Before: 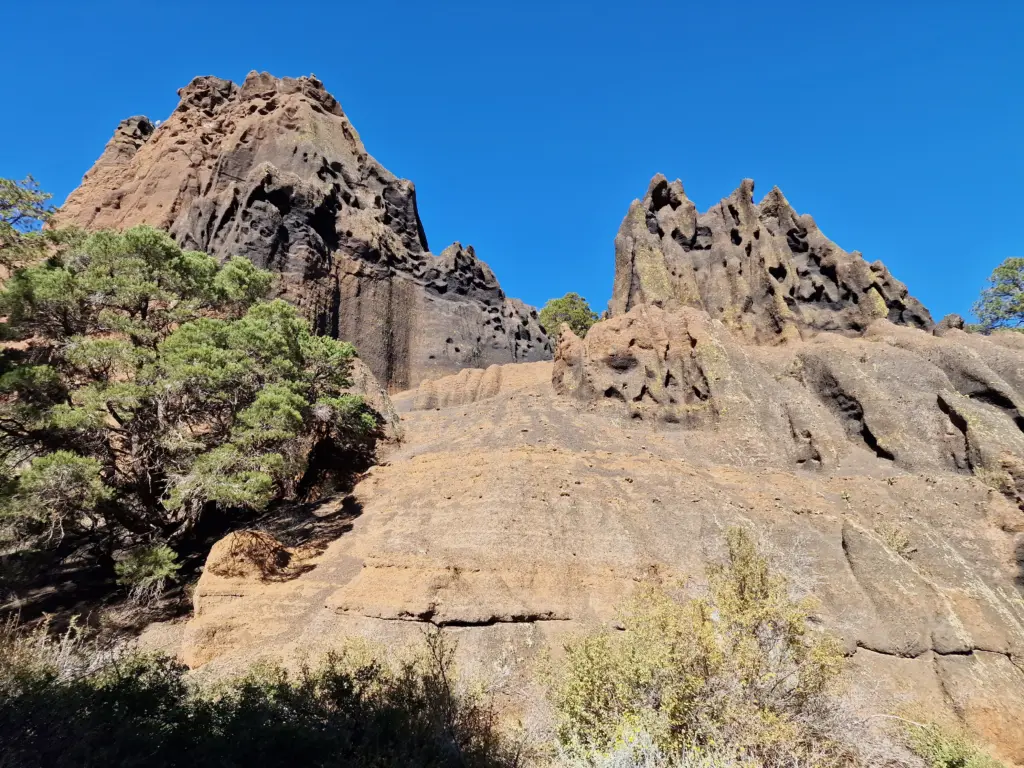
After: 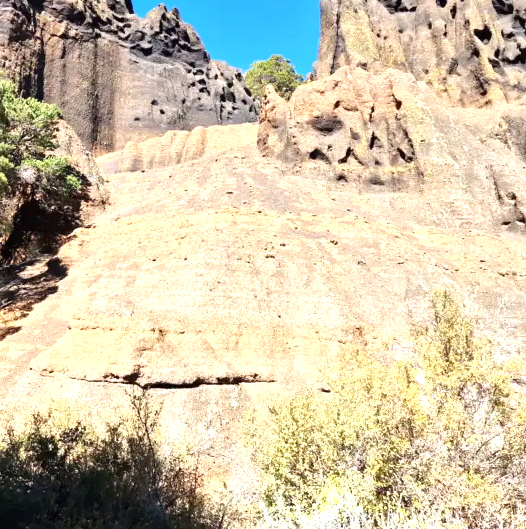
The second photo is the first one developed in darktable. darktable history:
exposure: black level correction 0, exposure 1 EV, compensate highlight preservation false
crop and rotate: left 28.811%, top 31.068%, right 19.819%
